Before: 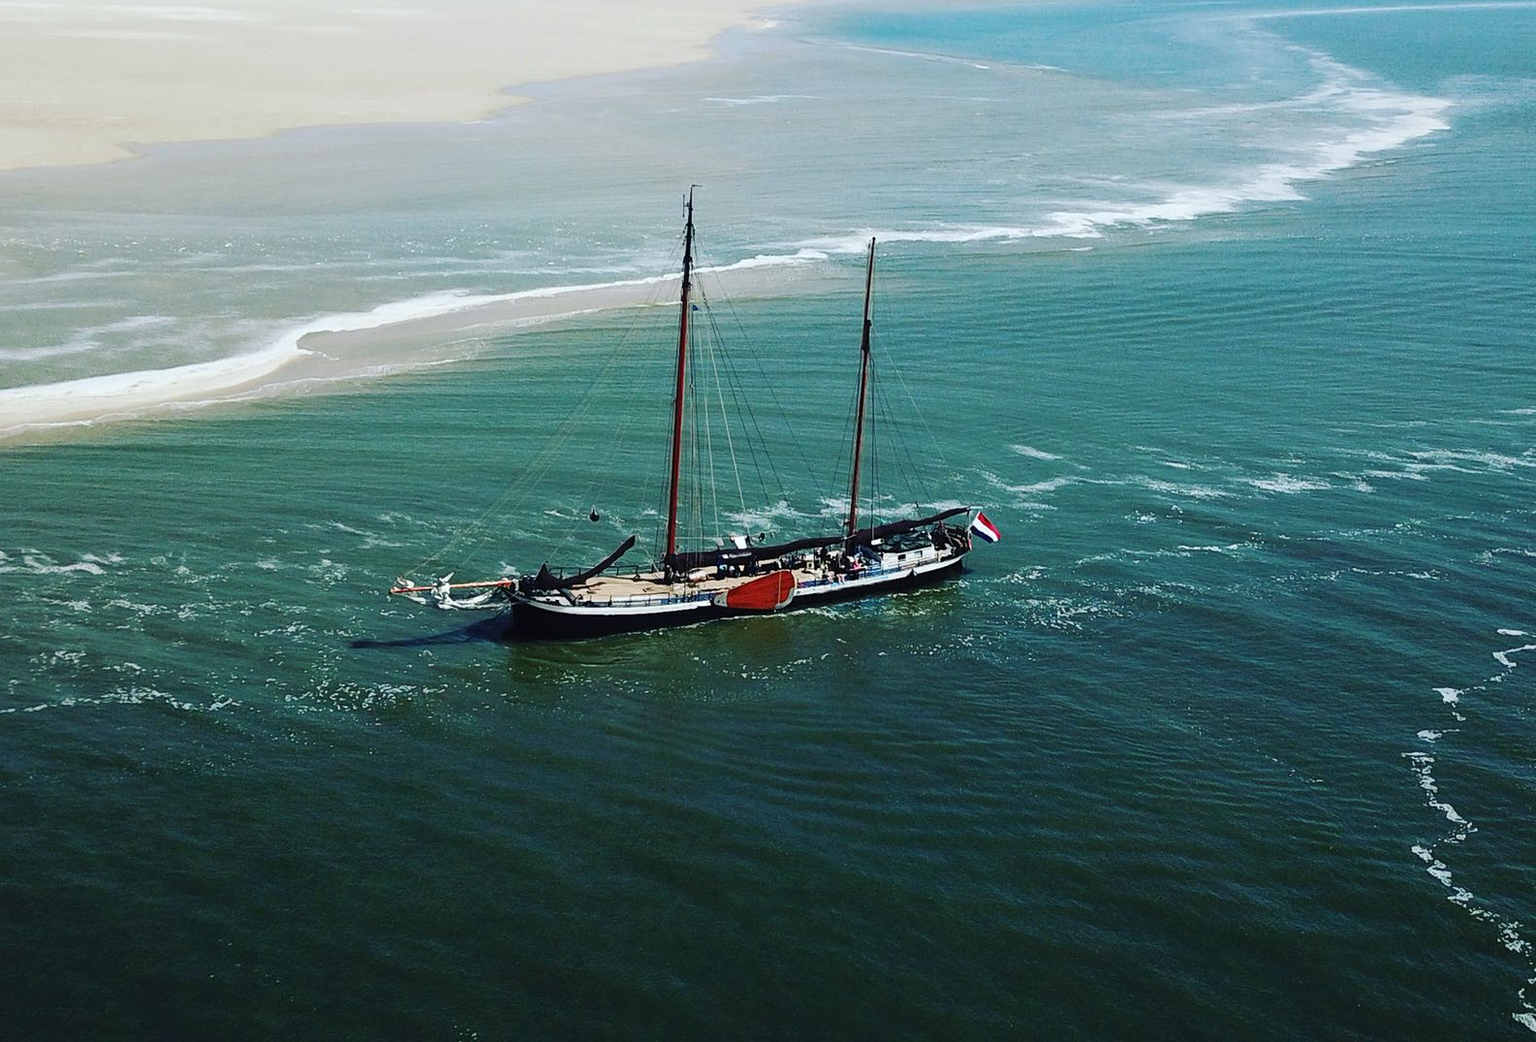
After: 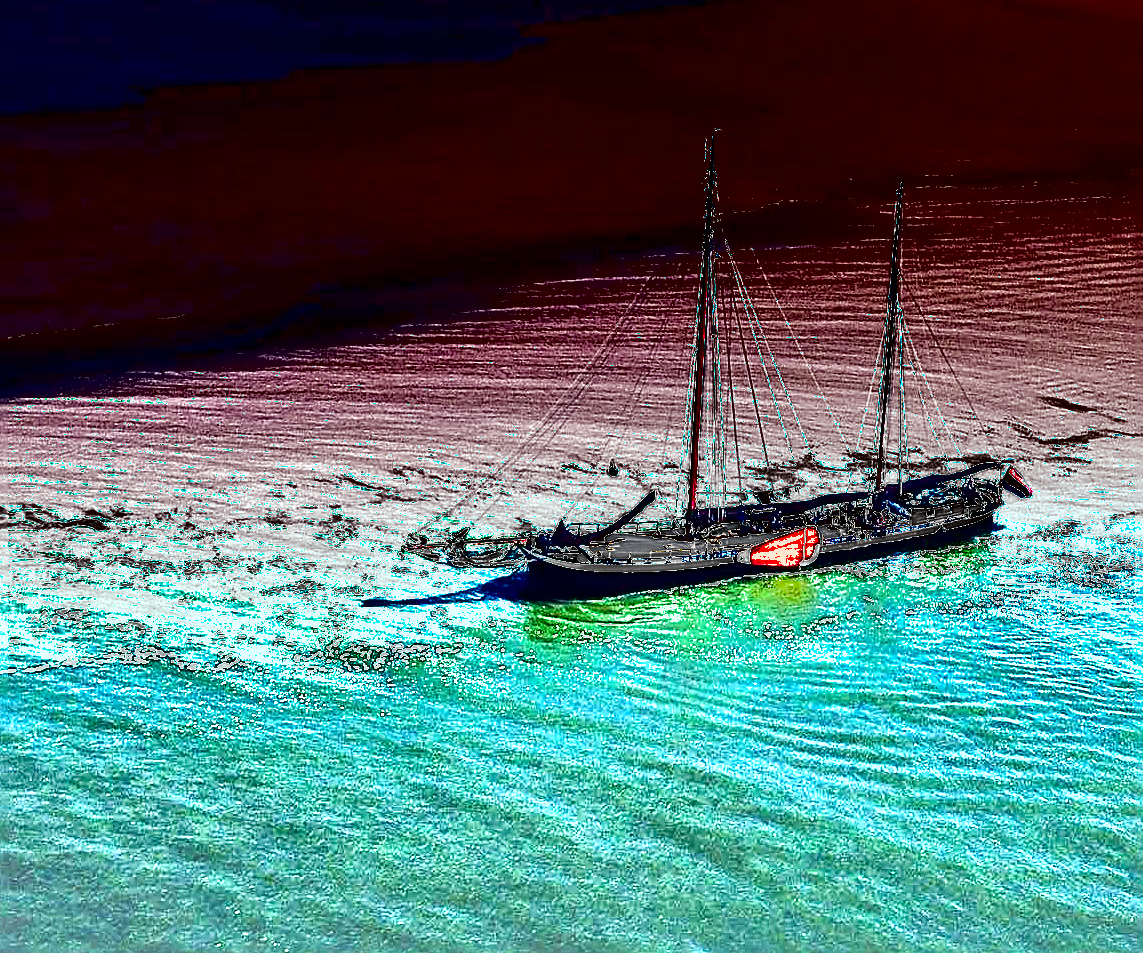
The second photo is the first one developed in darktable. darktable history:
exposure: black level correction 0, exposure 4.056 EV, compensate exposure bias true, compensate highlight preservation false
tone equalizer: -8 EV 1.99 EV, -7 EV 1.99 EV, -6 EV 1.99 EV, -5 EV 1.99 EV, -4 EV 1.99 EV, -3 EV 1.48 EV, -2 EV 0.974 EV, -1 EV 0.526 EV, mask exposure compensation -0.489 EV
crop: top 5.782%, right 27.832%, bottom 5.511%
shadows and highlights: radius 133.75, soften with gaussian
local contrast: mode bilateral grid, contrast 24, coarseness 61, detail 151%, midtone range 0.2
tone curve: curves: ch0 [(0, 0) (0.15, 0.17) (0.452, 0.437) (0.611, 0.588) (0.751, 0.749) (1, 1)]; ch1 [(0, 0) (0.325, 0.327) (0.412, 0.45) (0.453, 0.484) (0.5, 0.499) (0.541, 0.55) (0.617, 0.612) (0.695, 0.697) (1, 1)]; ch2 [(0, 0) (0.386, 0.397) (0.452, 0.459) (0.505, 0.498) (0.524, 0.547) (0.574, 0.566) (0.633, 0.641) (1, 1)], preserve colors none
sharpen: radius 2.989, amount 0.769
